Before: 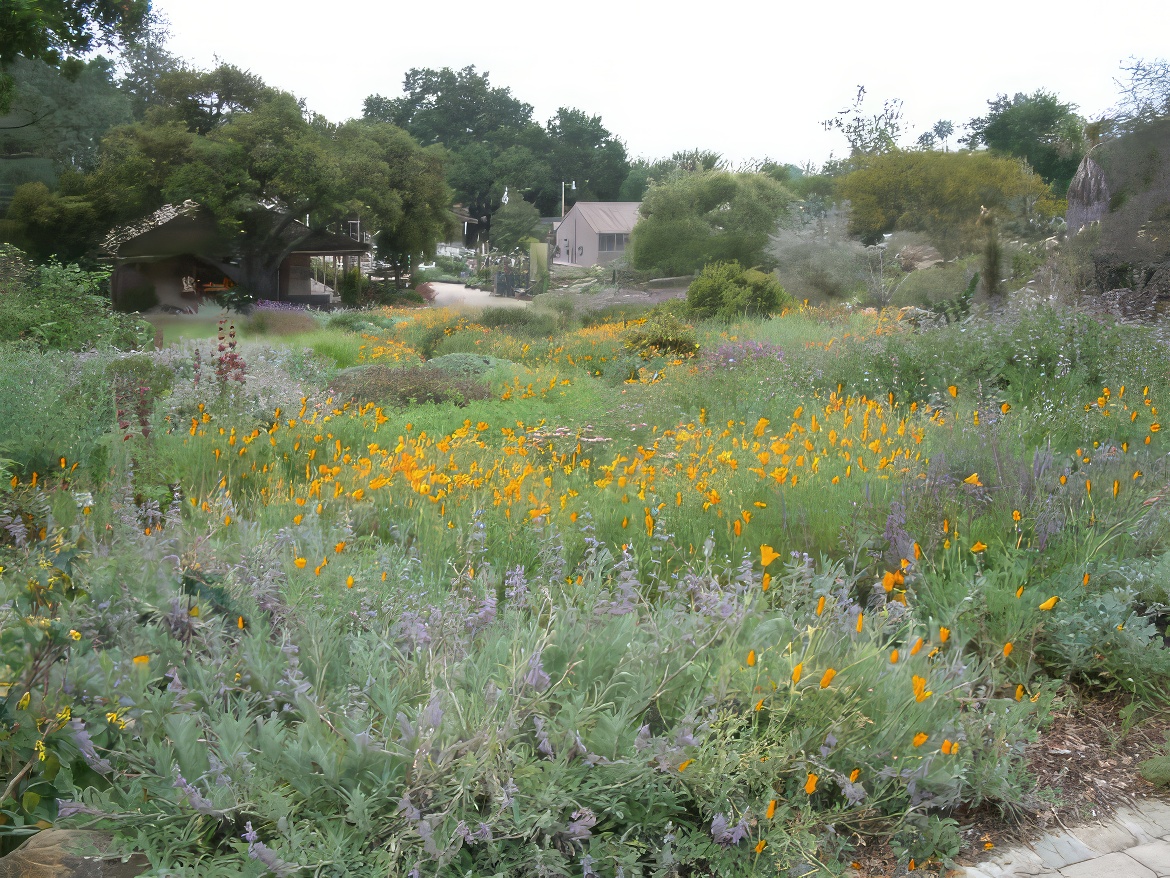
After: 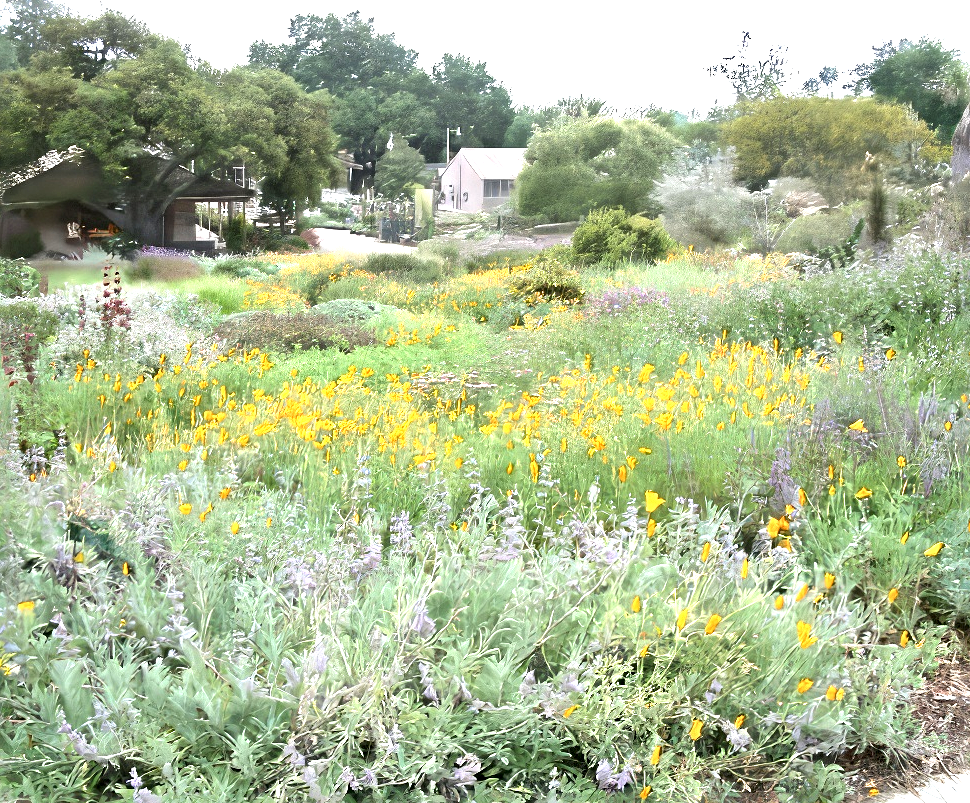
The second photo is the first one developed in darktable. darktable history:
sharpen: radius 3.956
crop: left 9.839%, top 6.242%, right 7.202%, bottom 2.276%
contrast equalizer: octaves 7, y [[0.514, 0.573, 0.581, 0.508, 0.5, 0.5], [0.5 ×6], [0.5 ×6], [0 ×6], [0 ×6]]
tone equalizer: on, module defaults
exposure: black level correction 0, exposure 1.2 EV, compensate highlight preservation false
